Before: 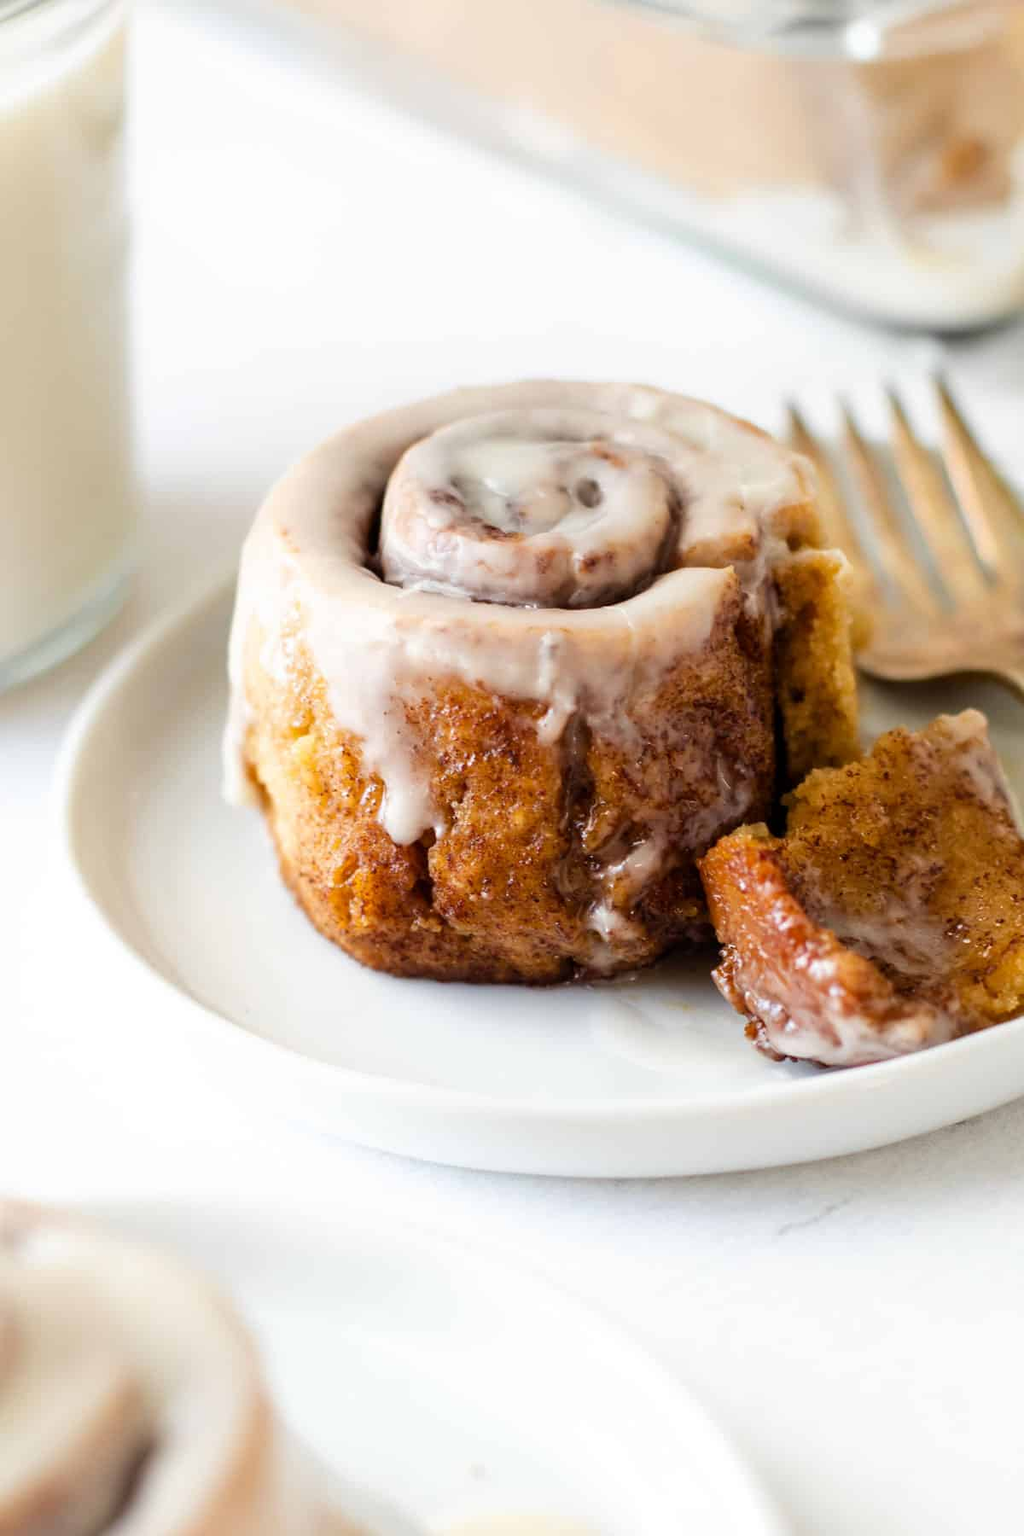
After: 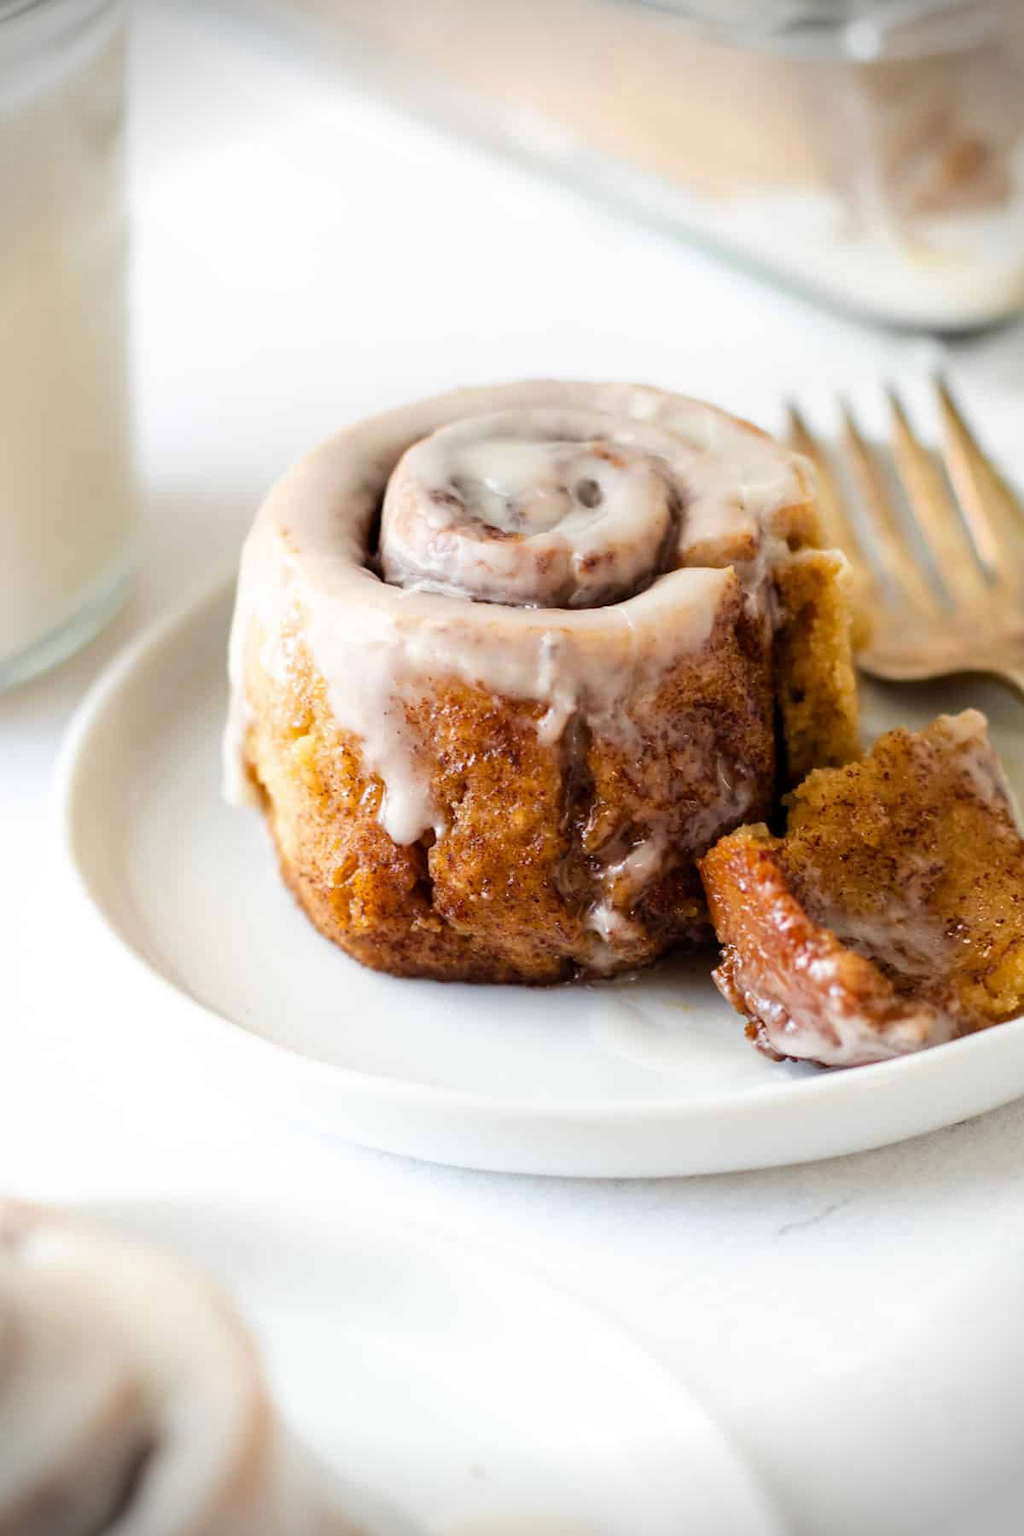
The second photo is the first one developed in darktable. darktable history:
vignetting: fall-off start 88.03%, fall-off radius 24.9%
